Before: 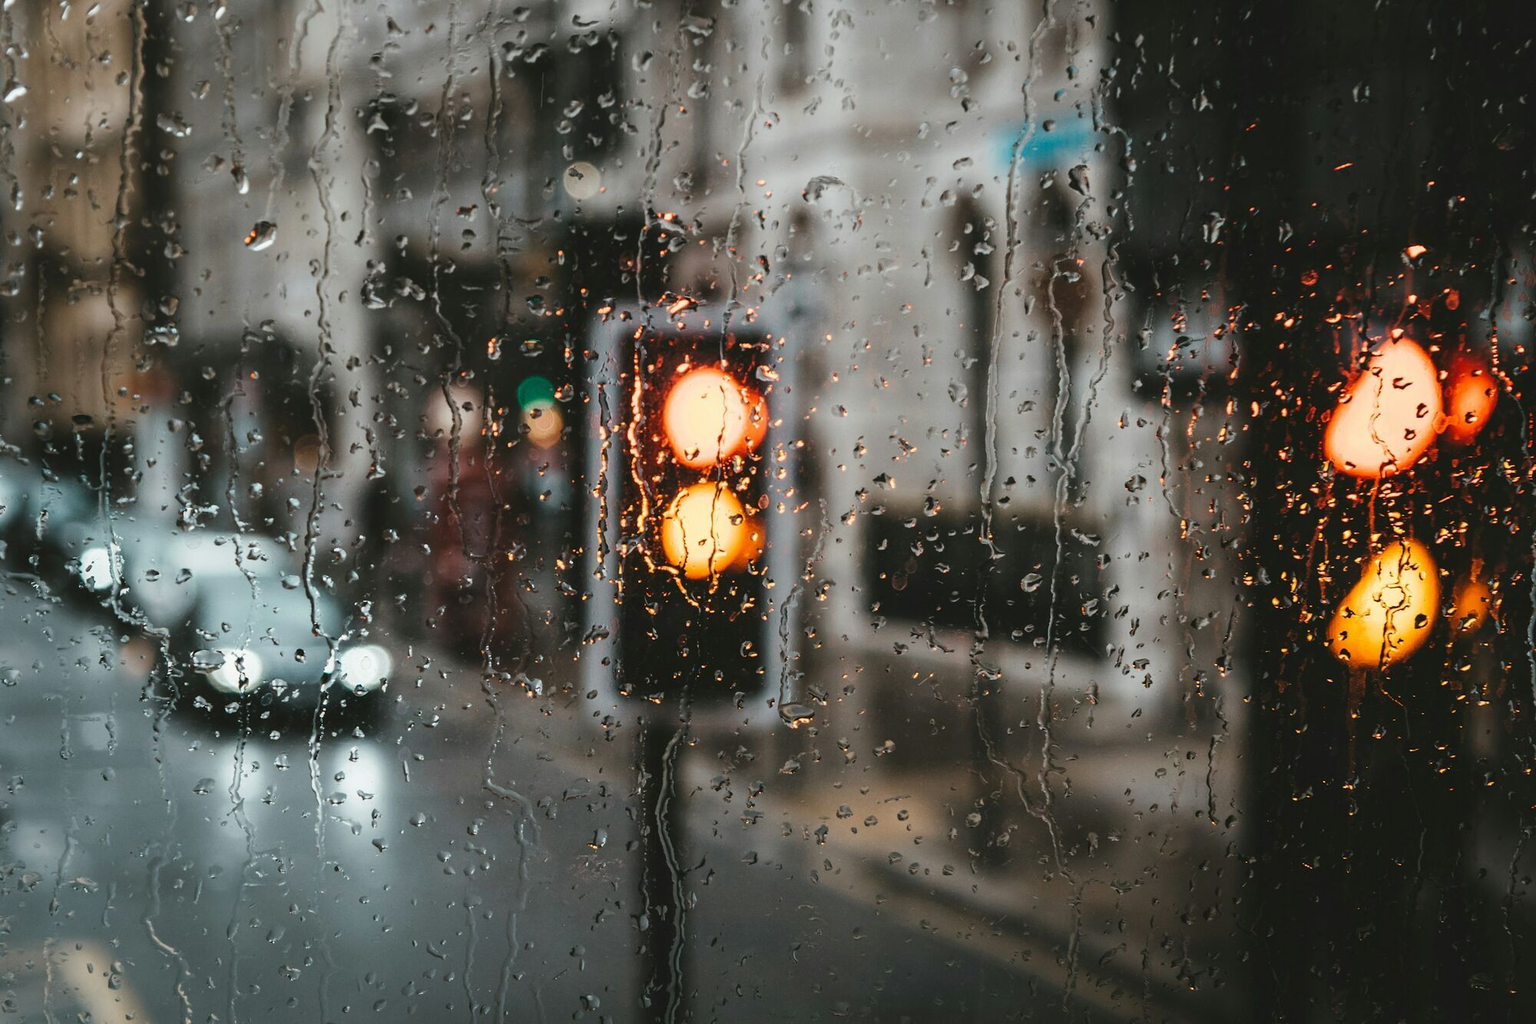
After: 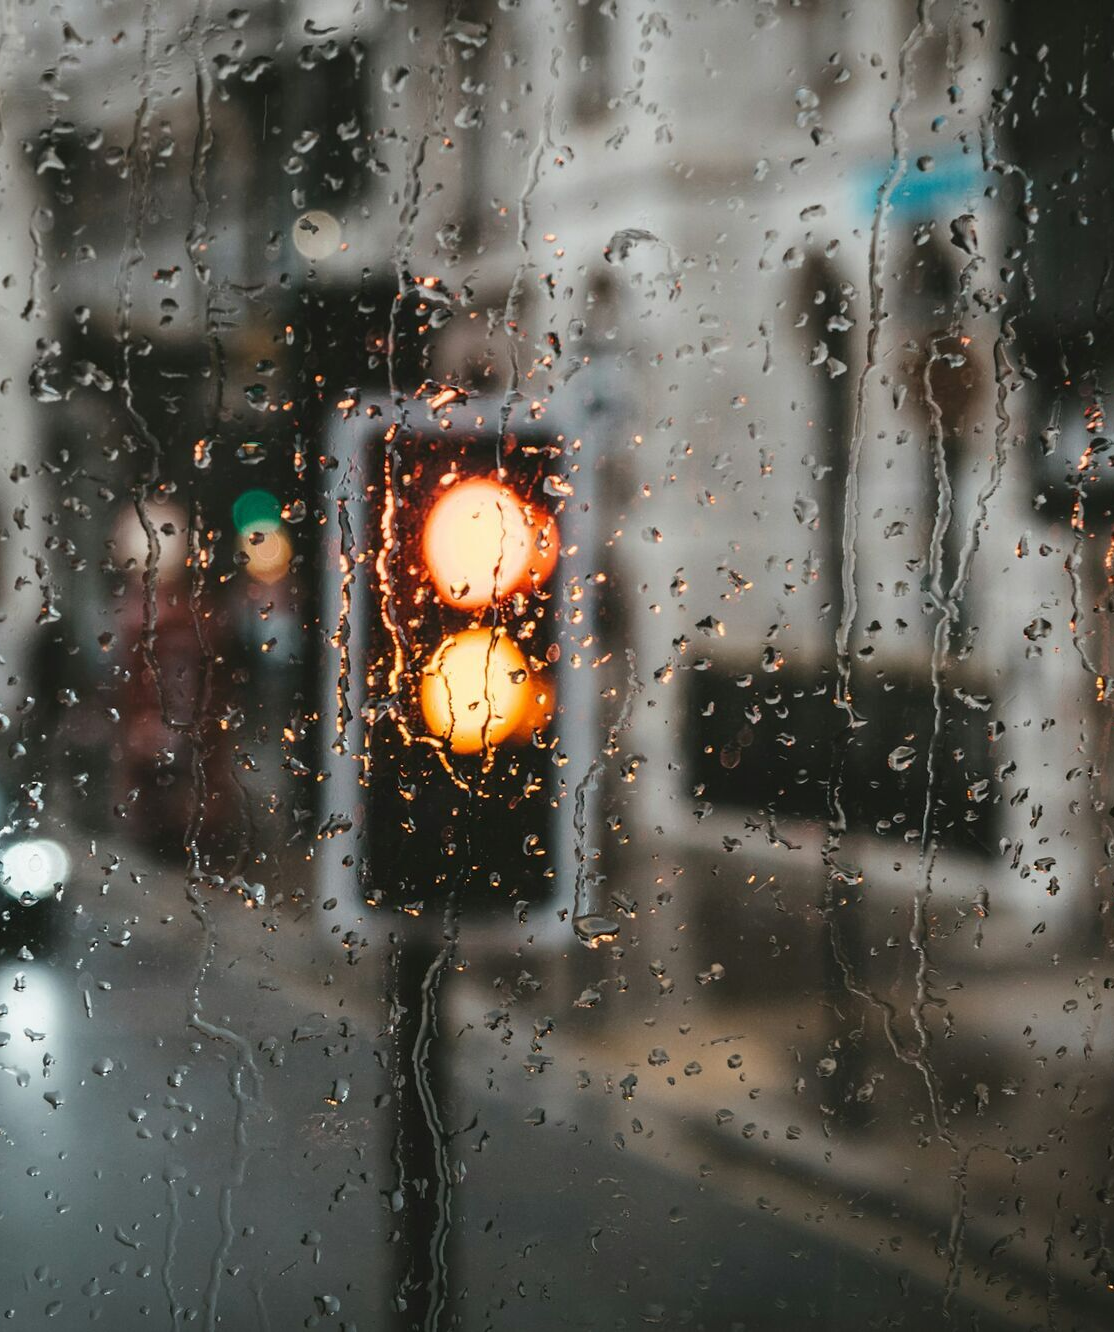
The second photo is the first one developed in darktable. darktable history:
crop: left 22.093%, right 22.116%, bottom 0.009%
